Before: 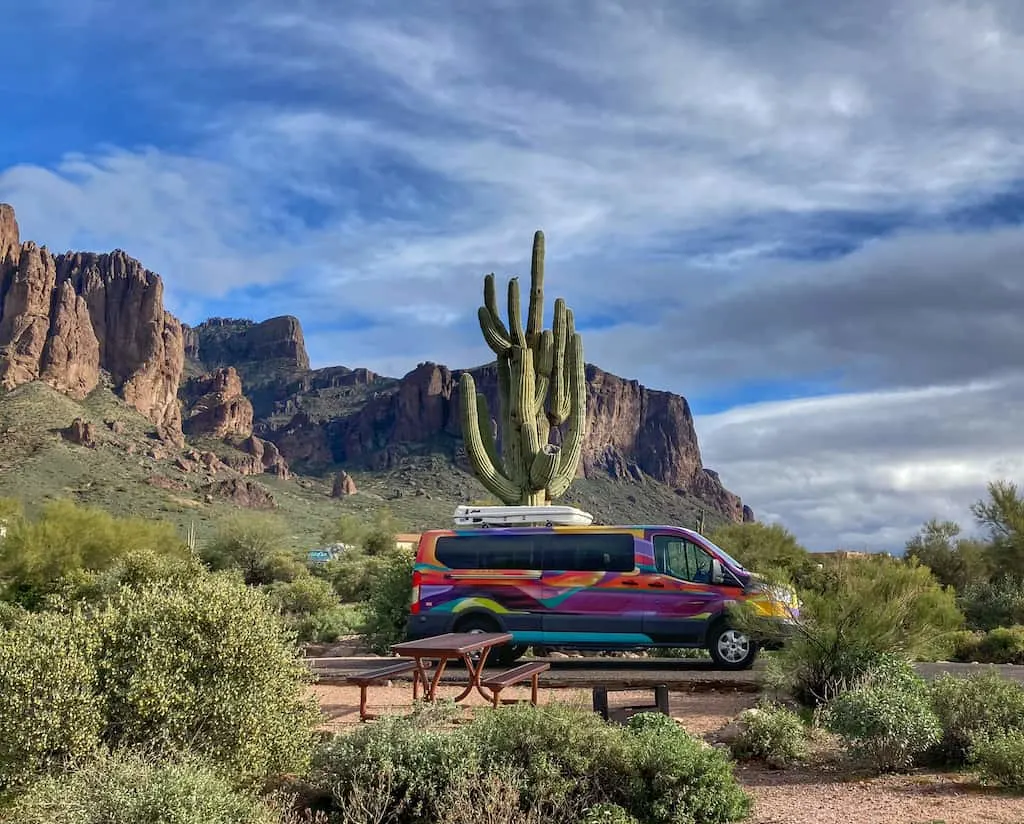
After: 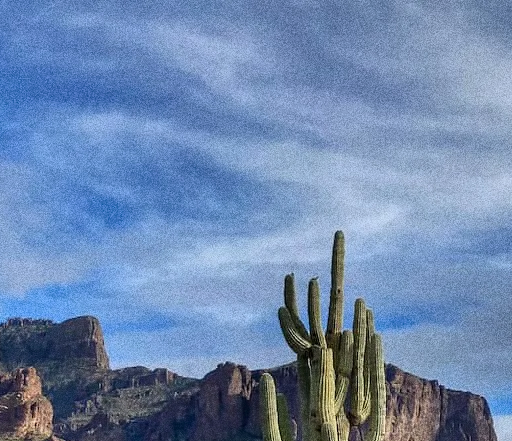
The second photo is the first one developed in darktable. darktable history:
crop: left 19.556%, right 30.401%, bottom 46.458%
shadows and highlights: soften with gaussian
grain: strength 49.07%
